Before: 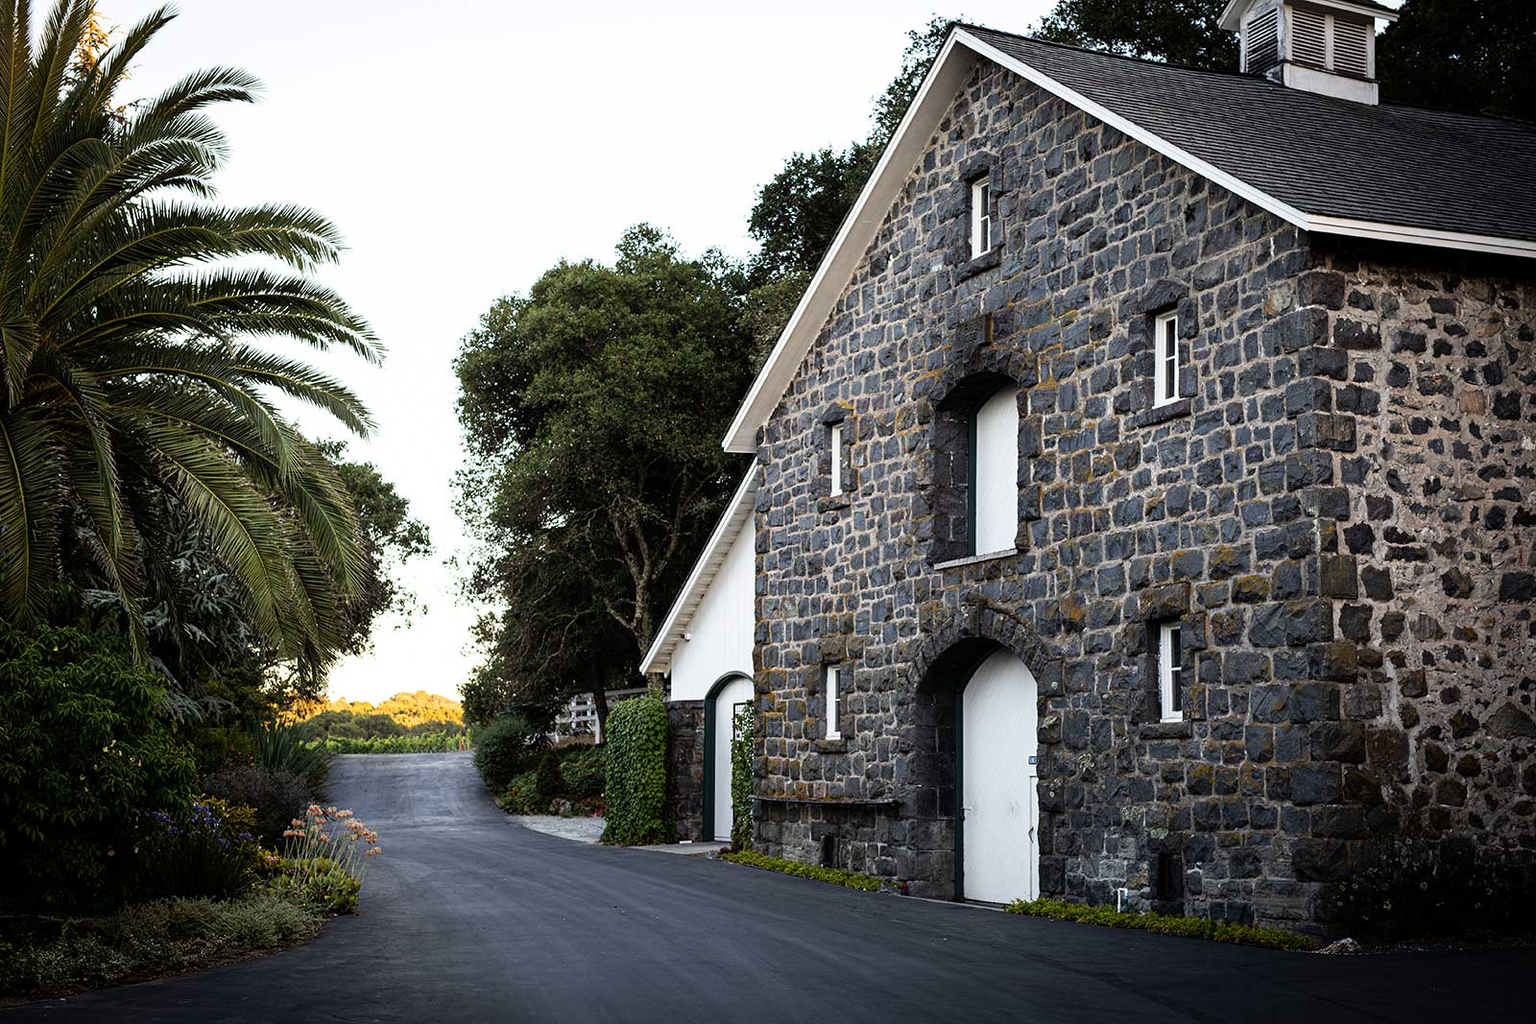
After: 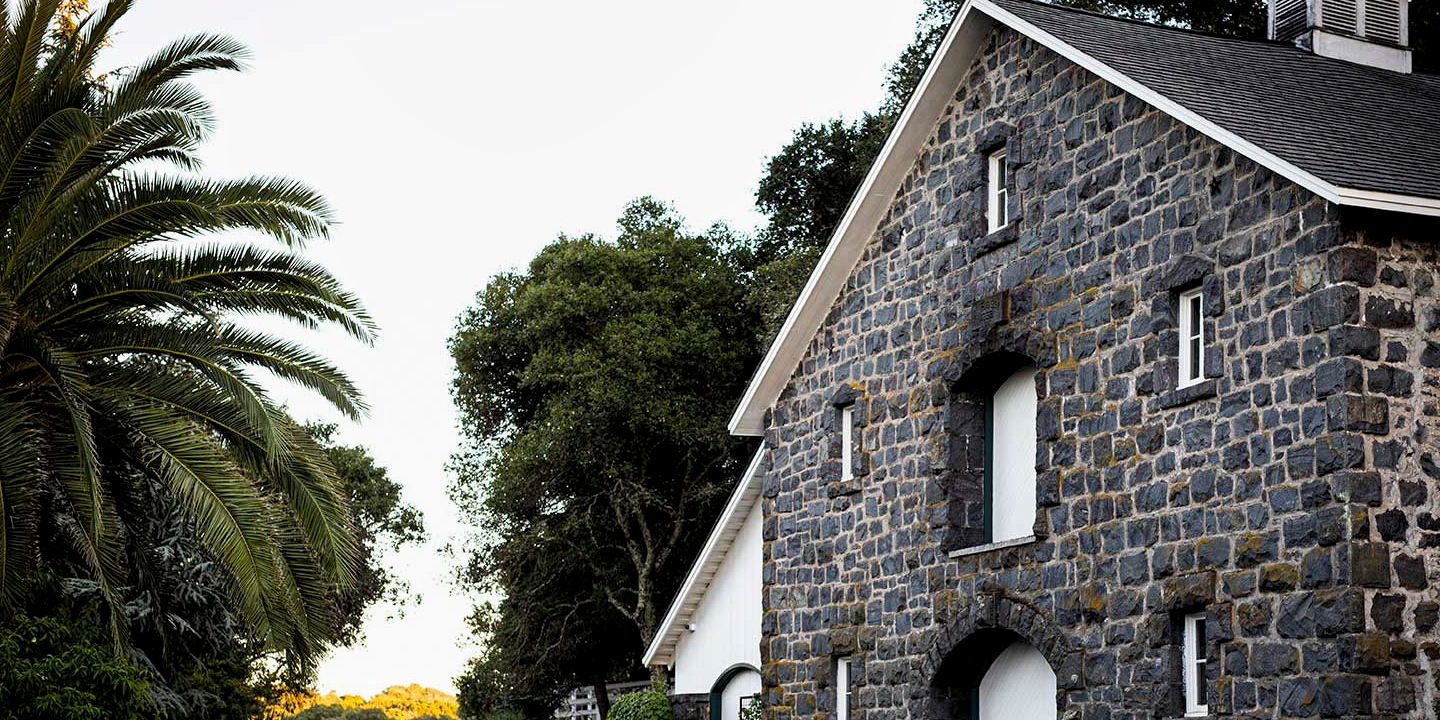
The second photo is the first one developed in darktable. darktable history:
exposure: black level correction 0.002, exposure -0.1 EV, compensate highlight preservation false
color balance: output saturation 110%
local contrast: highlights 100%, shadows 100%, detail 120%, midtone range 0.2
crop: left 1.509%, top 3.452%, right 7.696%, bottom 28.452%
